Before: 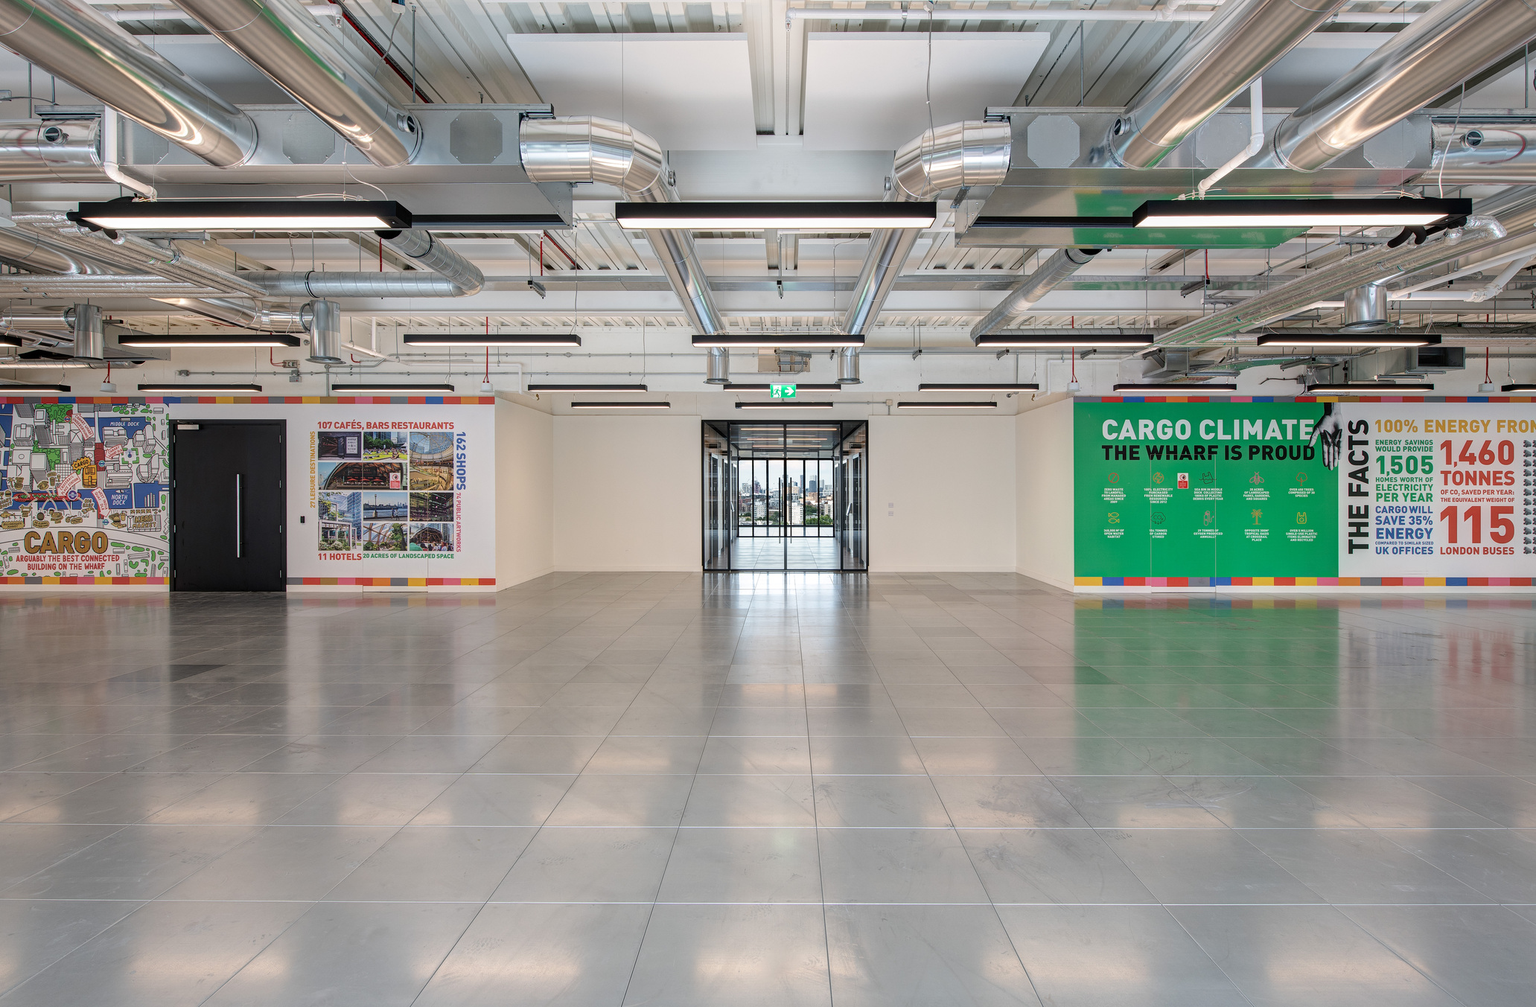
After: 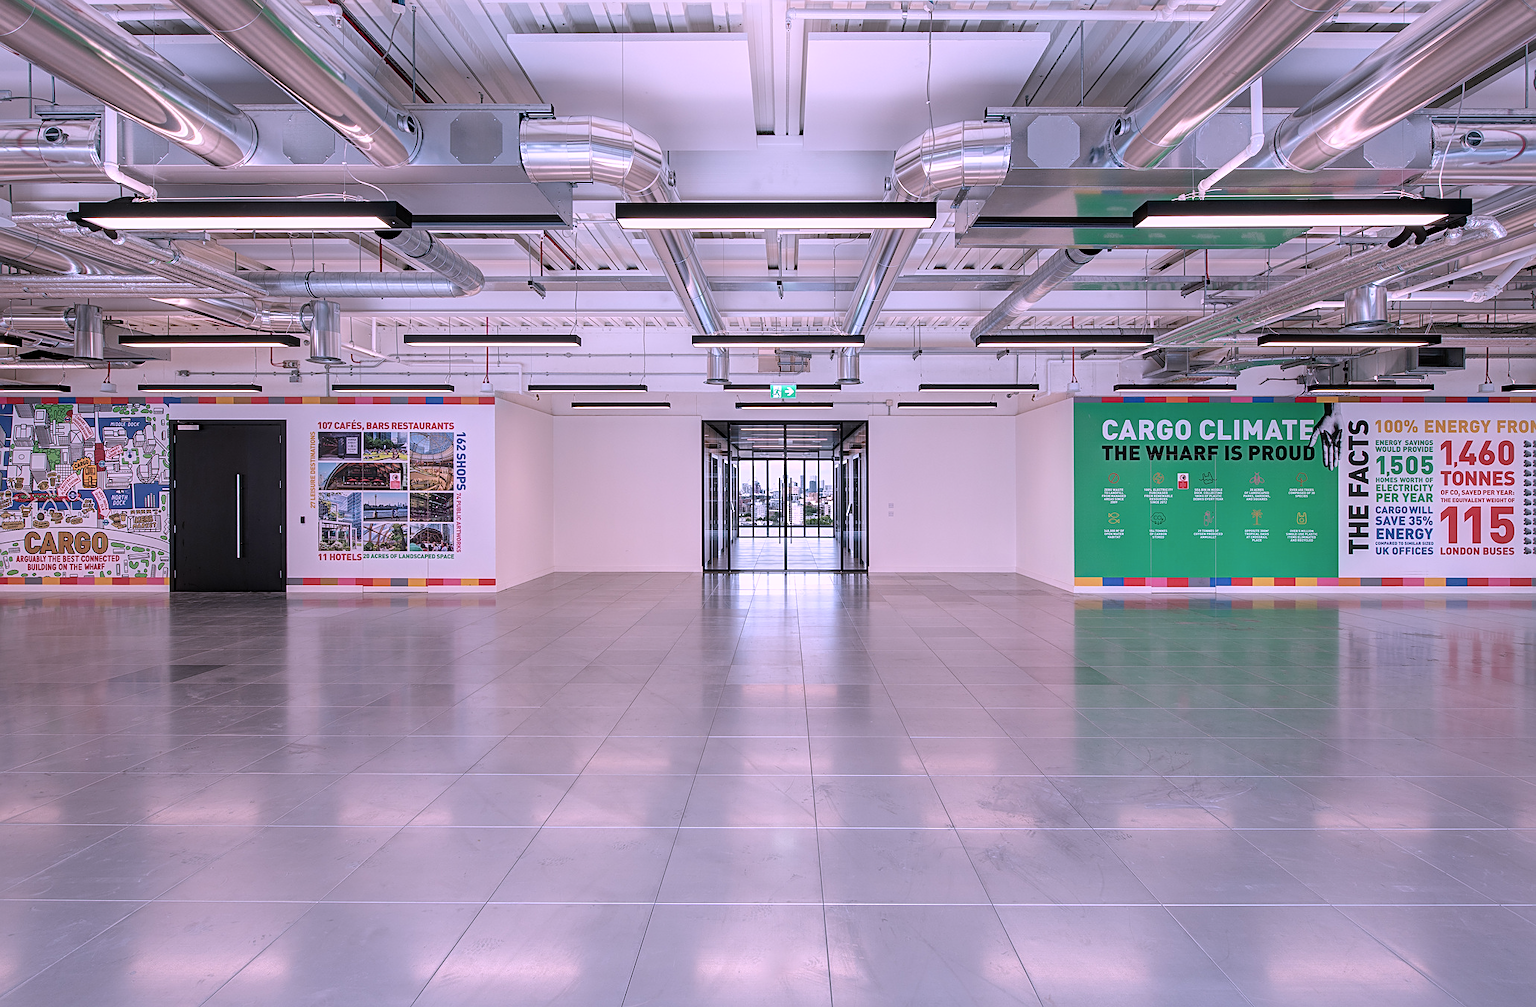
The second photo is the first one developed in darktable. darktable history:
sharpen: on, module defaults
color correction: highlights a* 15.14, highlights b* -24.63
